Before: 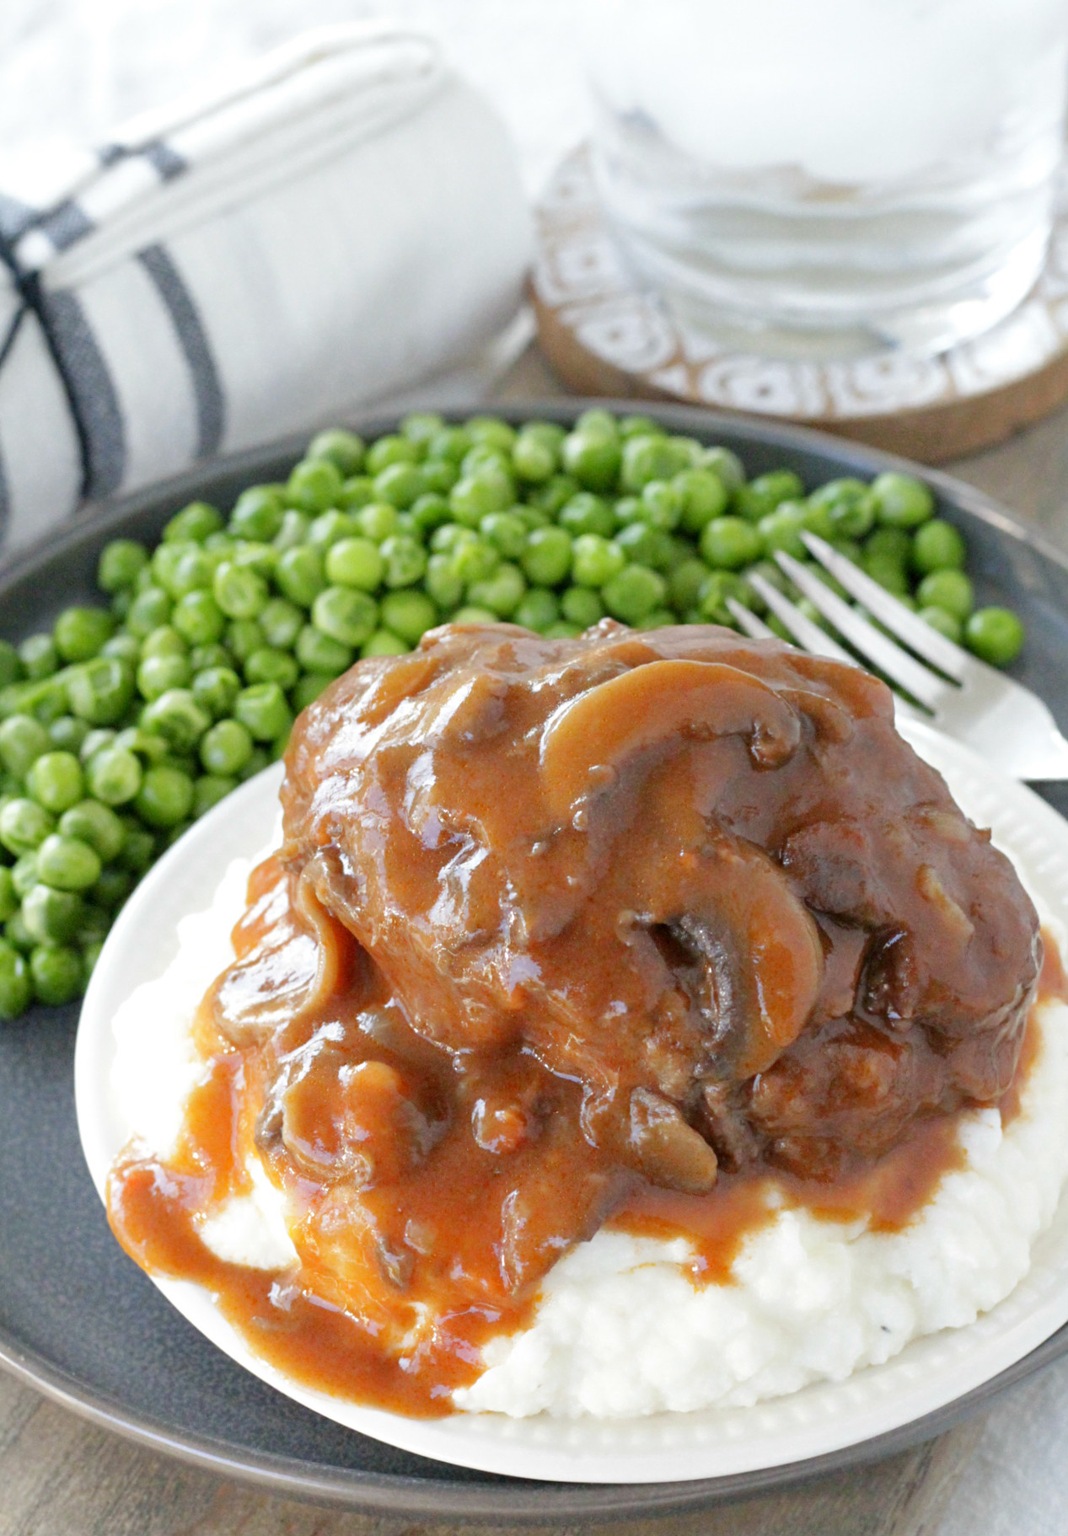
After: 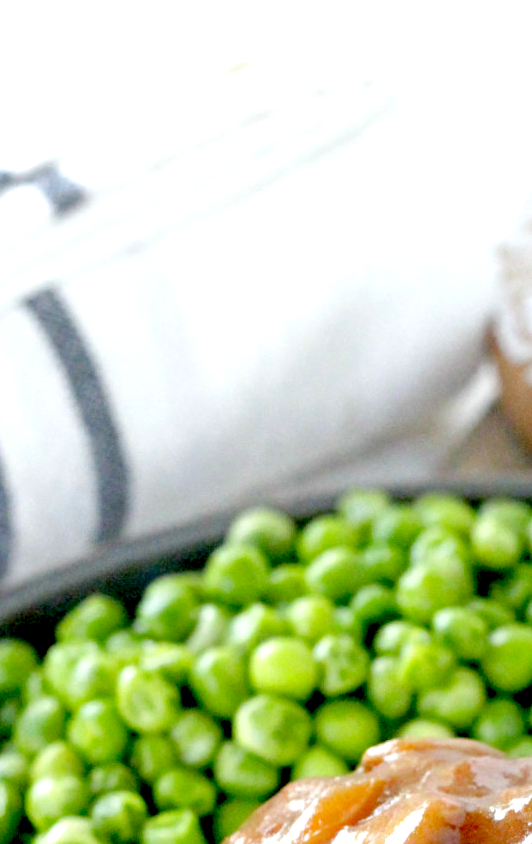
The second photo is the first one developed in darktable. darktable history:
crop and rotate: left 10.817%, top 0.062%, right 47.194%, bottom 53.626%
exposure: black level correction 0.04, exposure 0.5 EV, compensate highlight preservation false
